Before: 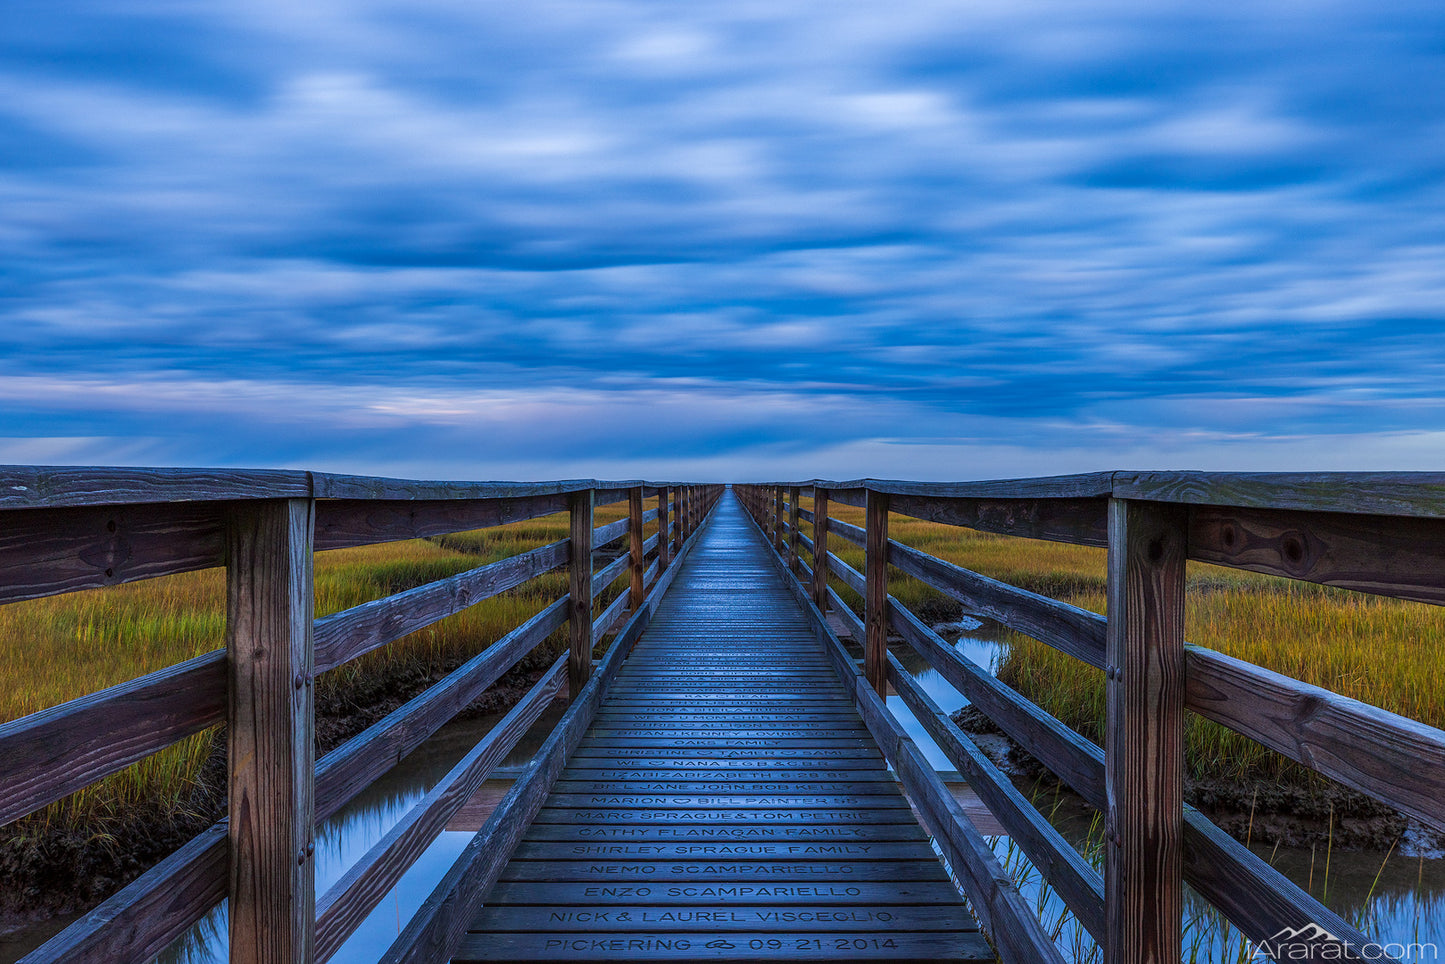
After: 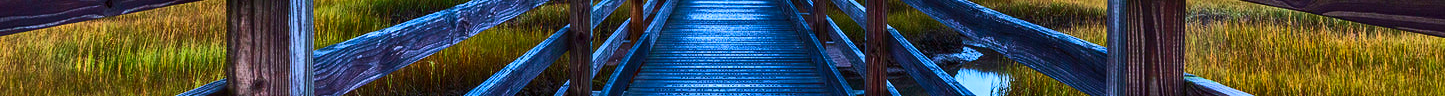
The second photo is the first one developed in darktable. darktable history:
shadows and highlights: low approximation 0.01, soften with gaussian
white balance: red 0.983, blue 1.036
velvia: on, module defaults
contrast brightness saturation: contrast 0.4, brightness 0.1, saturation 0.21
crop and rotate: top 59.084%, bottom 30.916%
